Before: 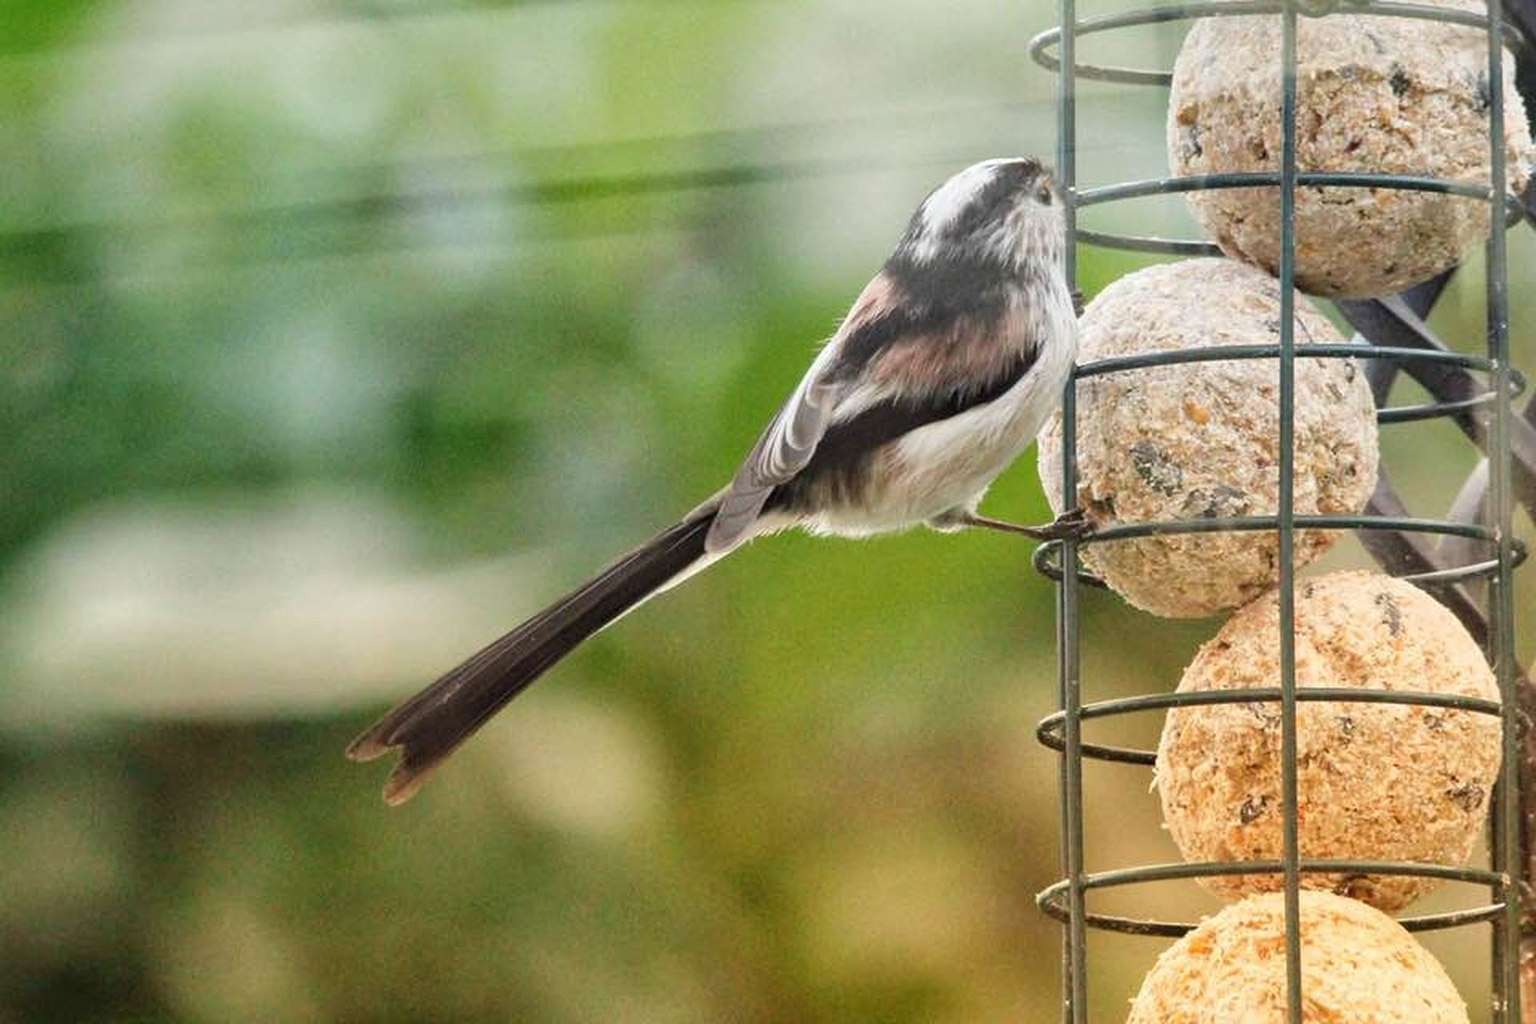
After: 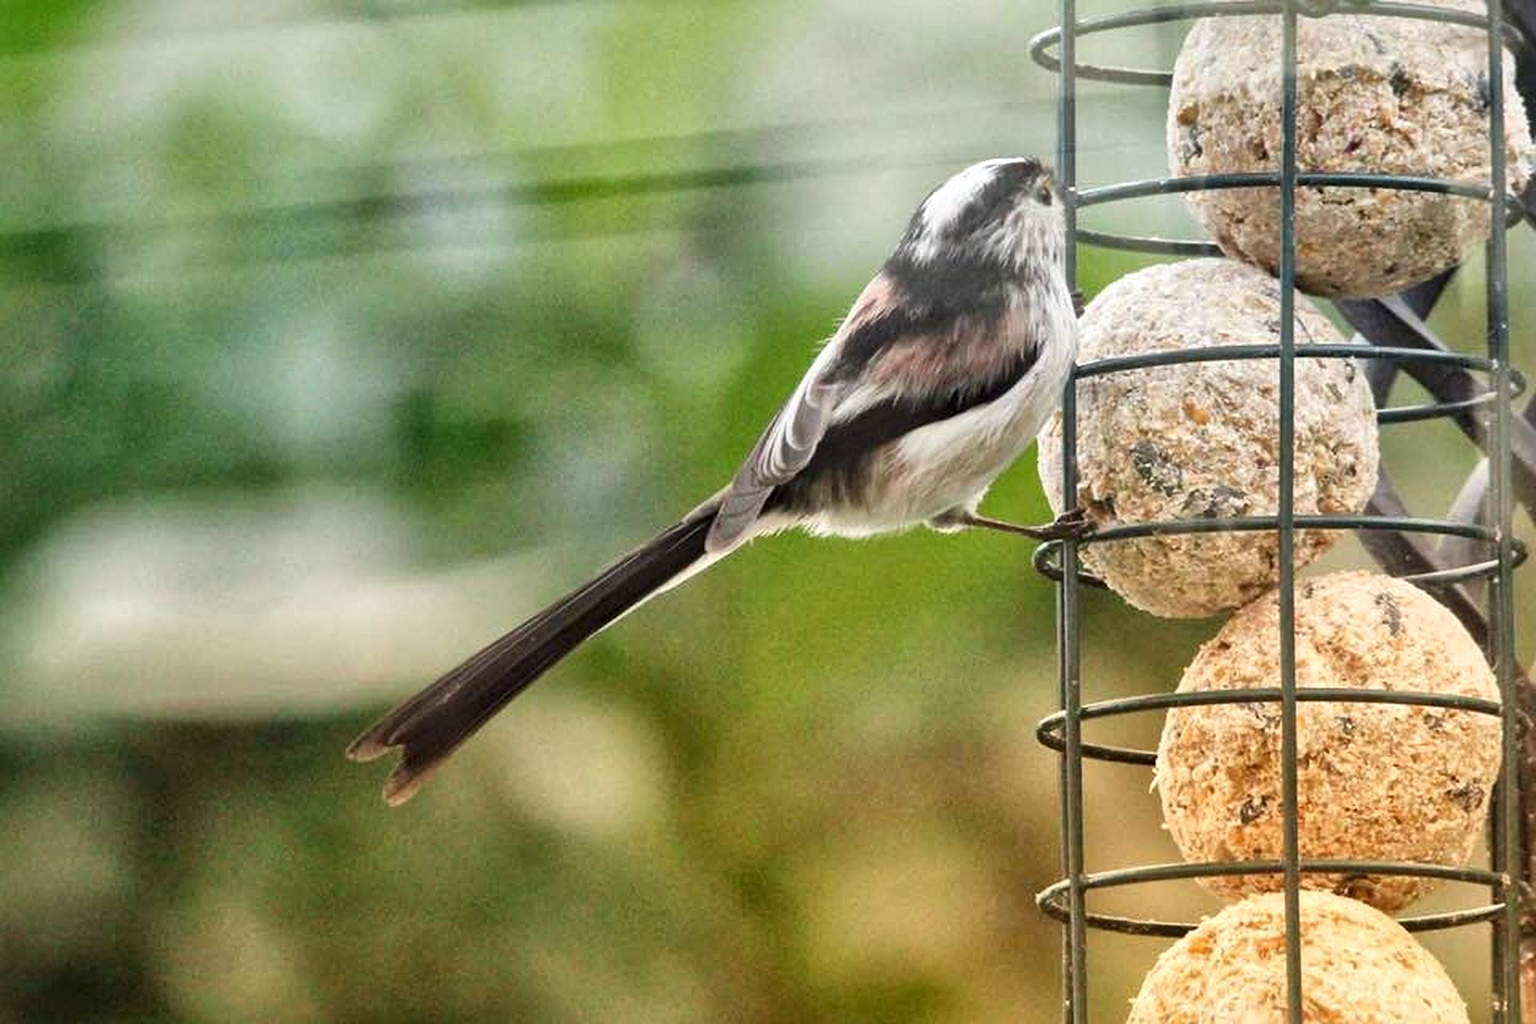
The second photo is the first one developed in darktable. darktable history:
local contrast: mode bilateral grid, contrast 20, coarseness 50, detail 149%, midtone range 0.2
